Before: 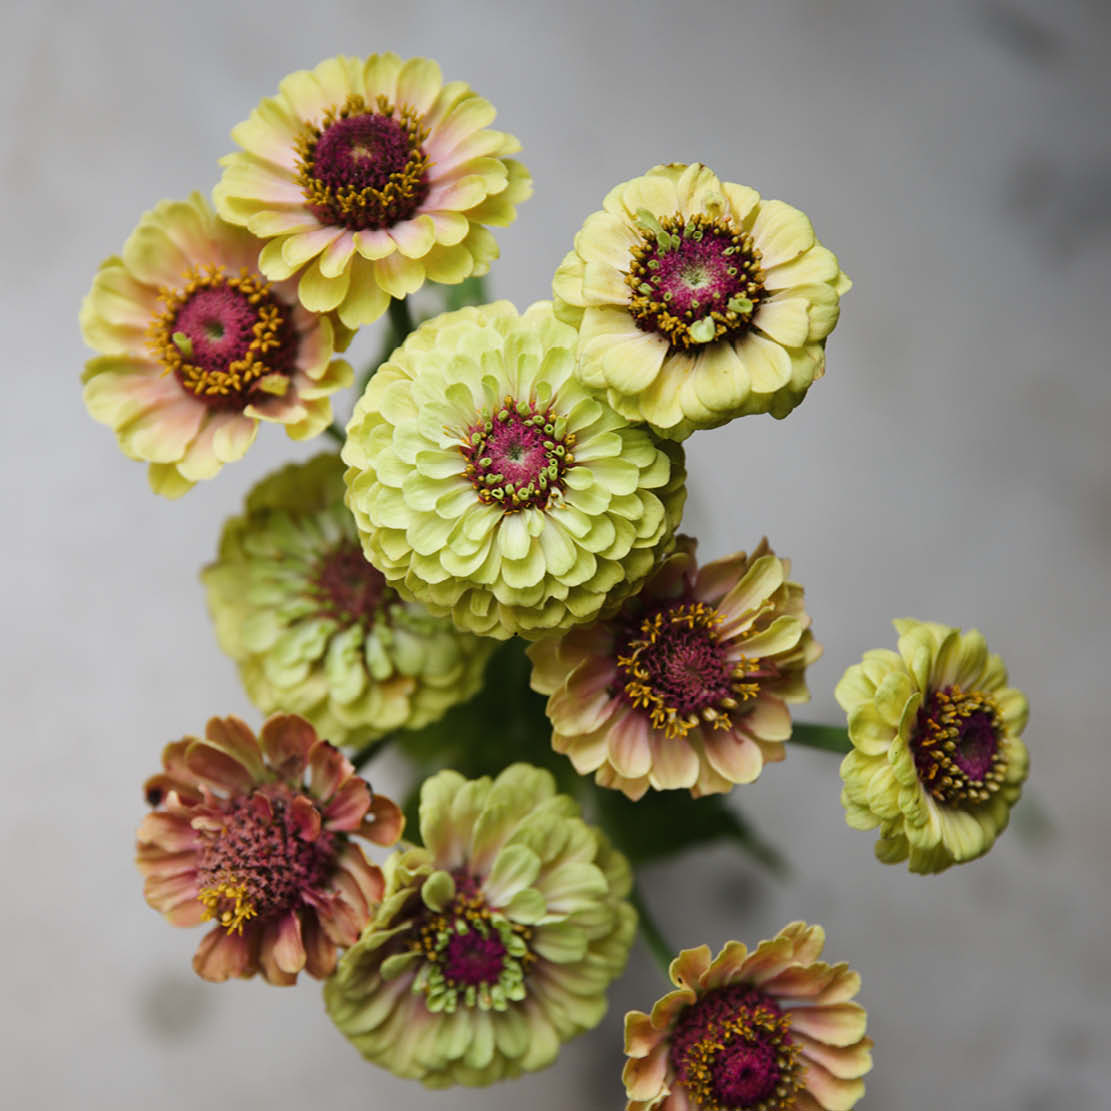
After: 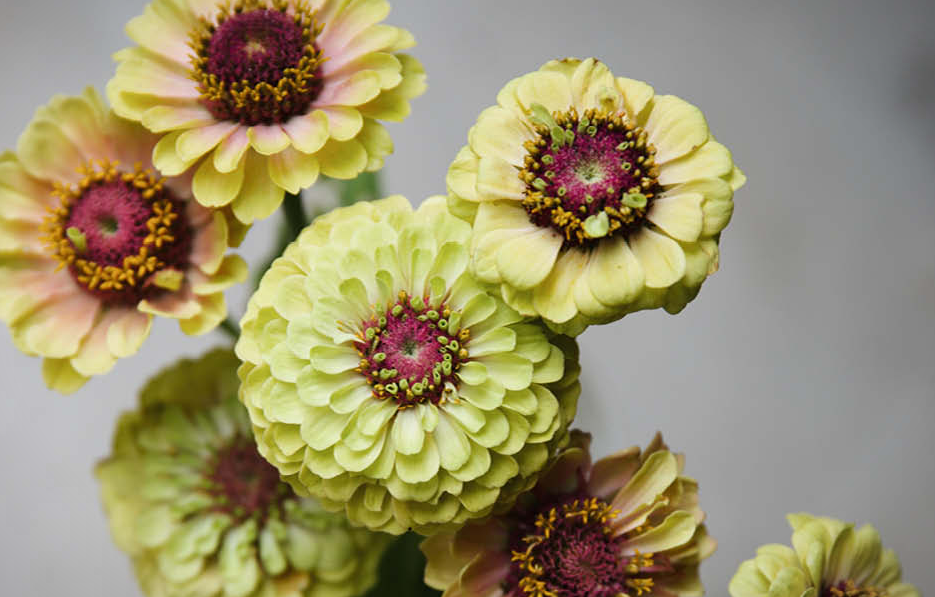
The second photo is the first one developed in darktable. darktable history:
vignetting: fall-off start 99.21%, brightness -0.41, saturation -0.298, width/height ratio 1.311
crop and rotate: left 9.624%, top 9.467%, right 6.205%, bottom 36.75%
